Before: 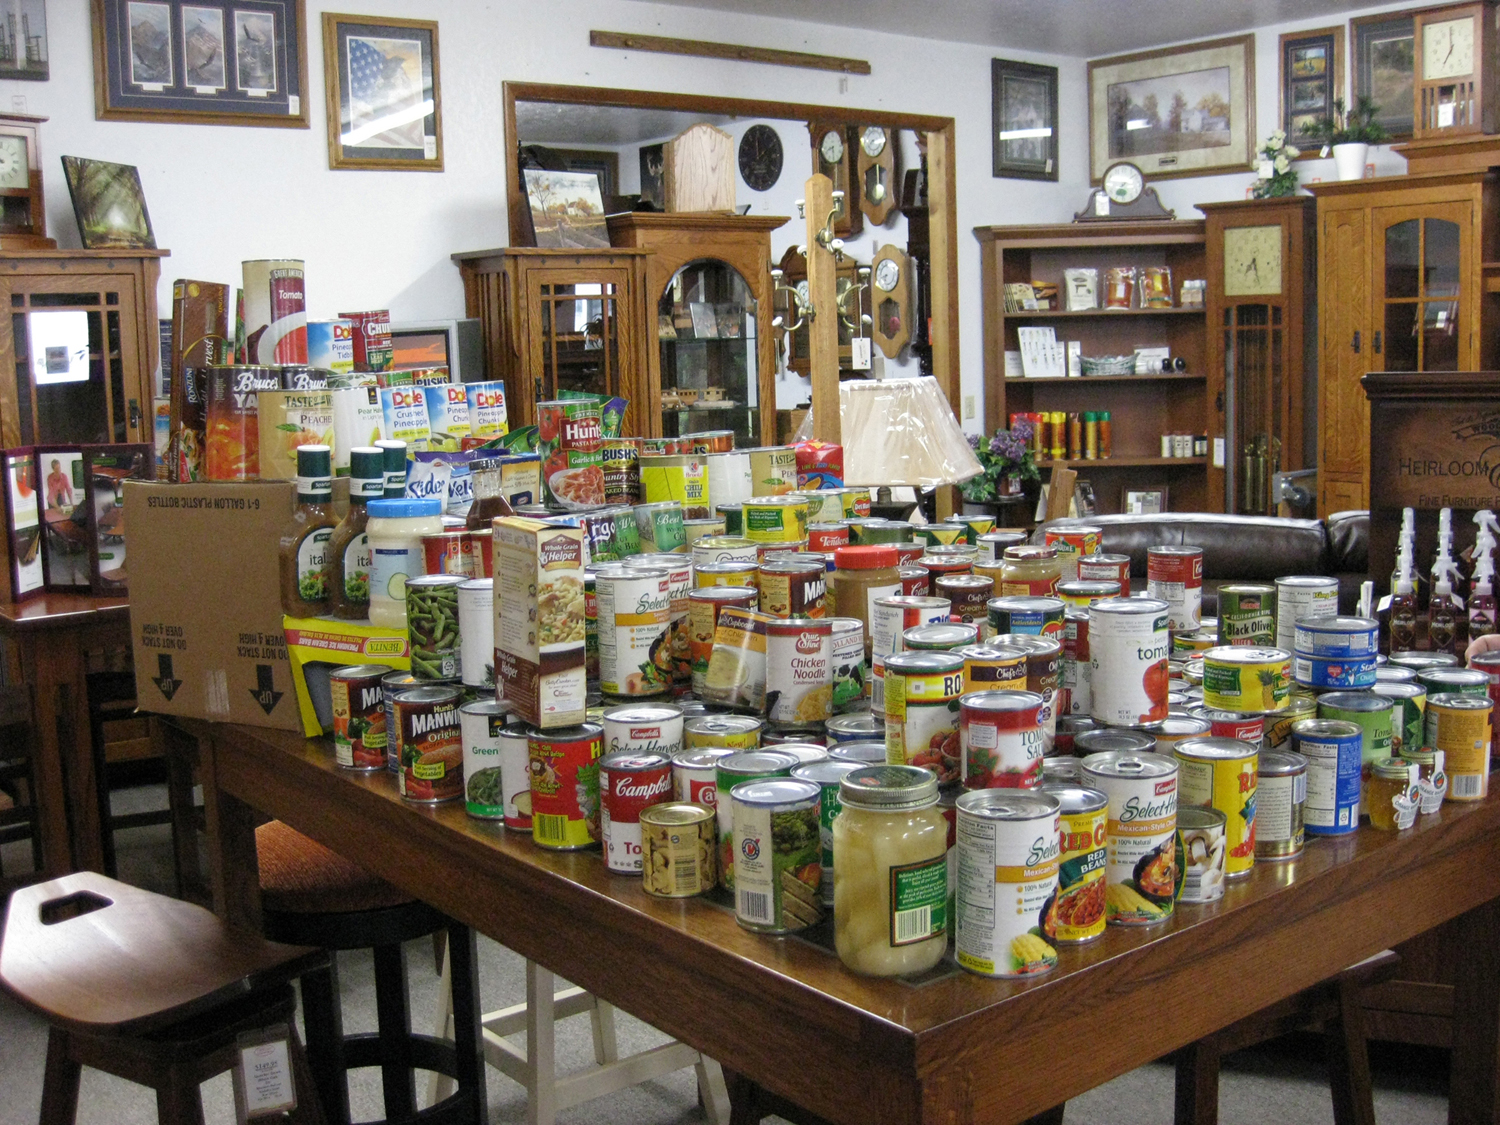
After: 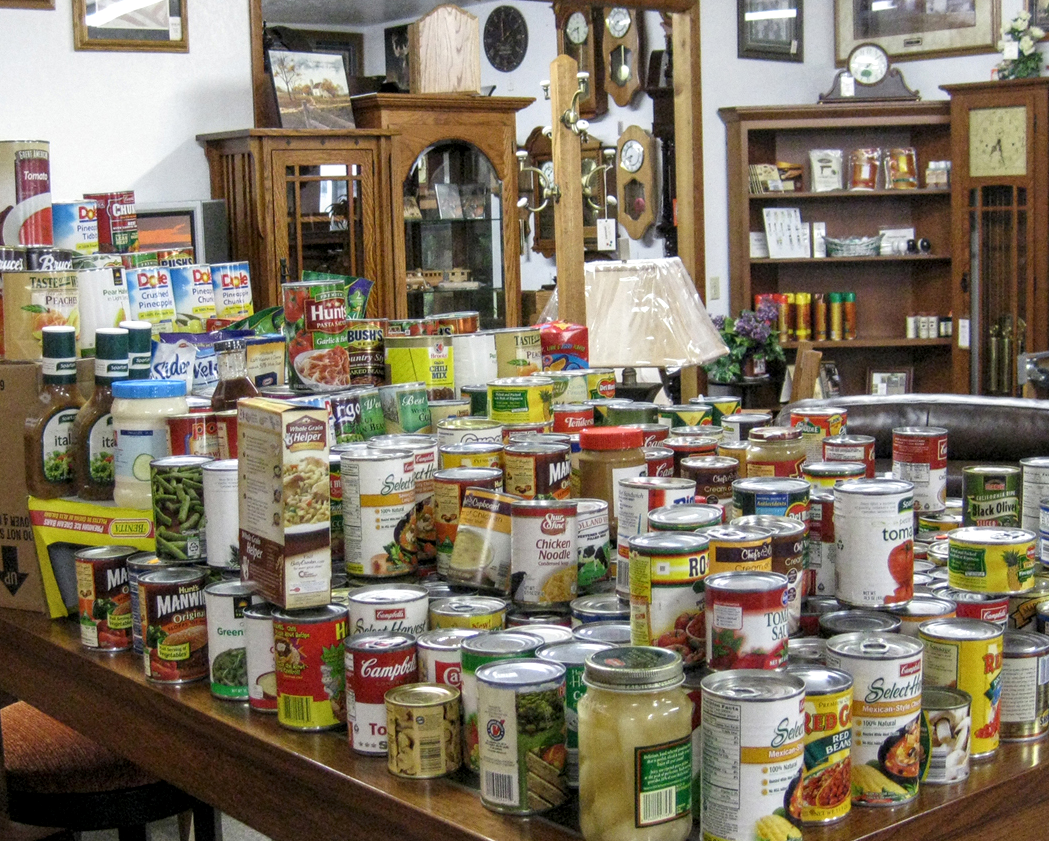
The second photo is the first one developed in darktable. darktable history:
local contrast: detail 130%
grain: coarseness 0.09 ISO, strength 10%
crop and rotate: left 17.046%, top 10.659%, right 12.989%, bottom 14.553%
